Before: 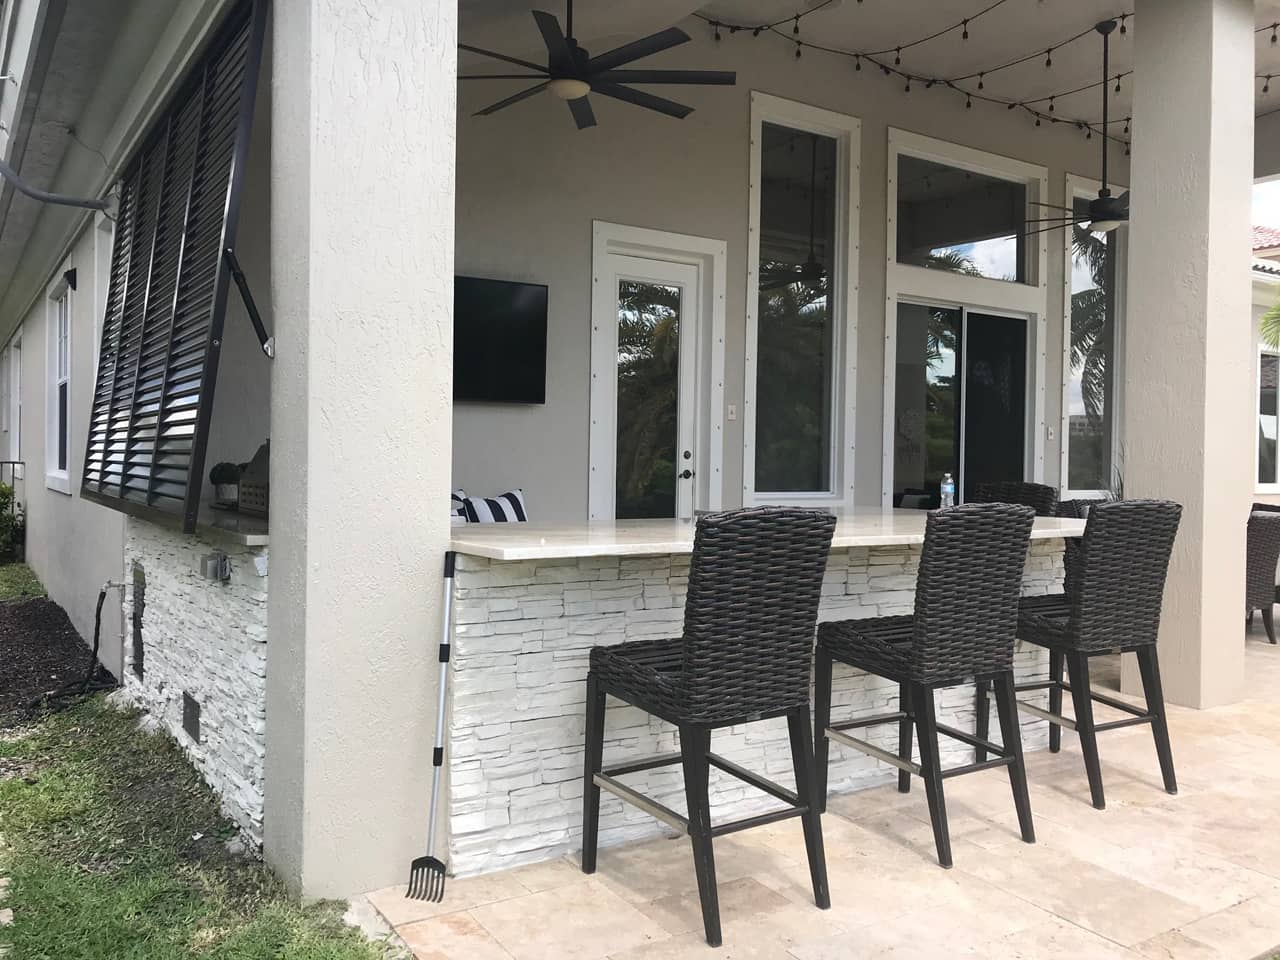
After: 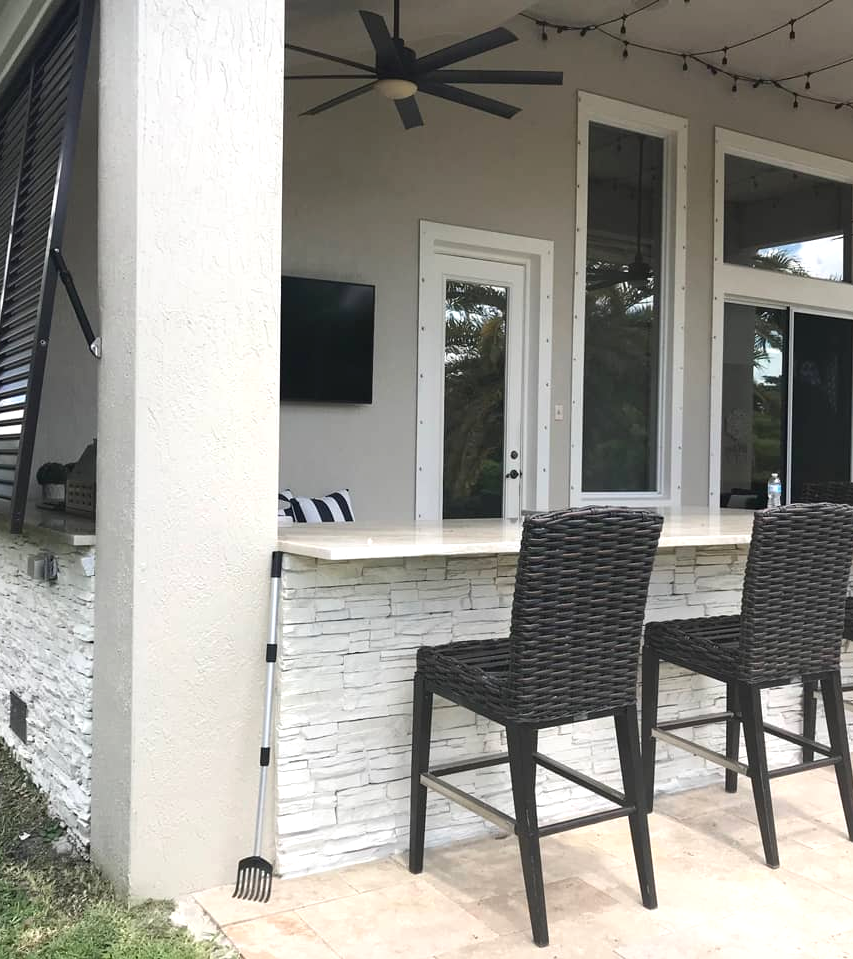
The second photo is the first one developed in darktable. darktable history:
exposure: exposure 0.3 EV, compensate highlight preservation false
white balance: emerald 1
crop and rotate: left 13.537%, right 19.796%
